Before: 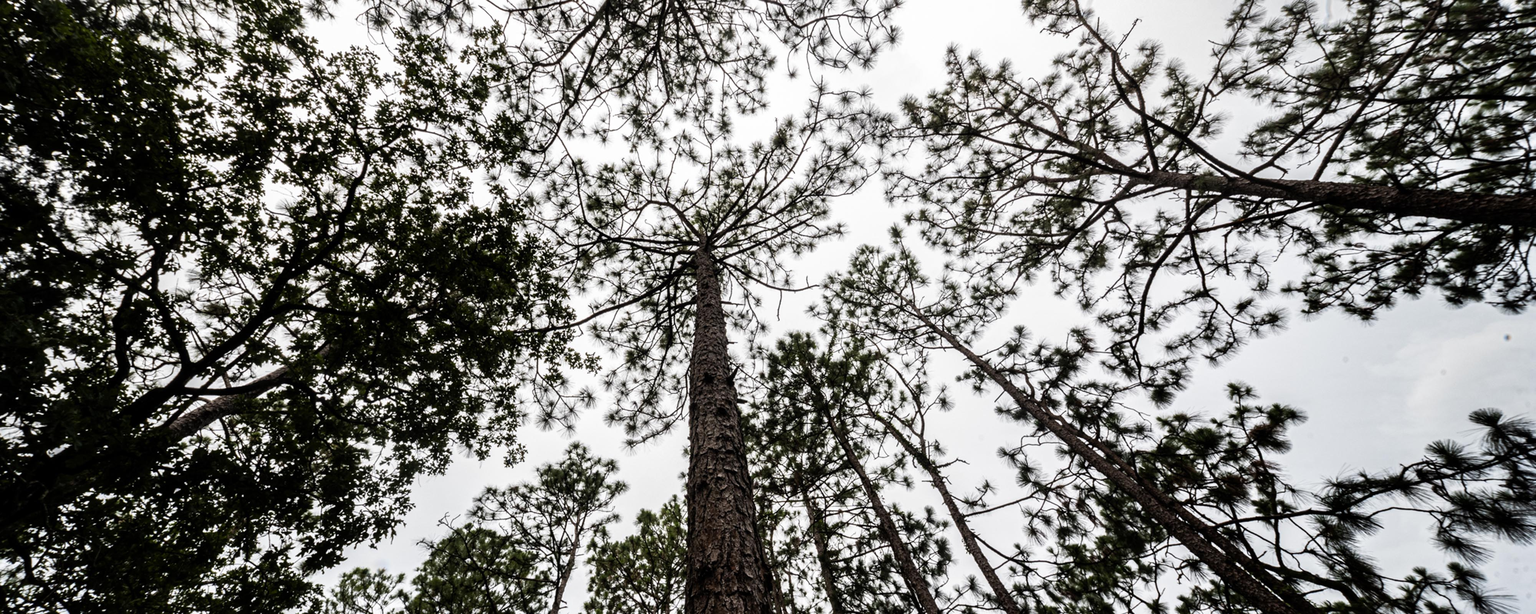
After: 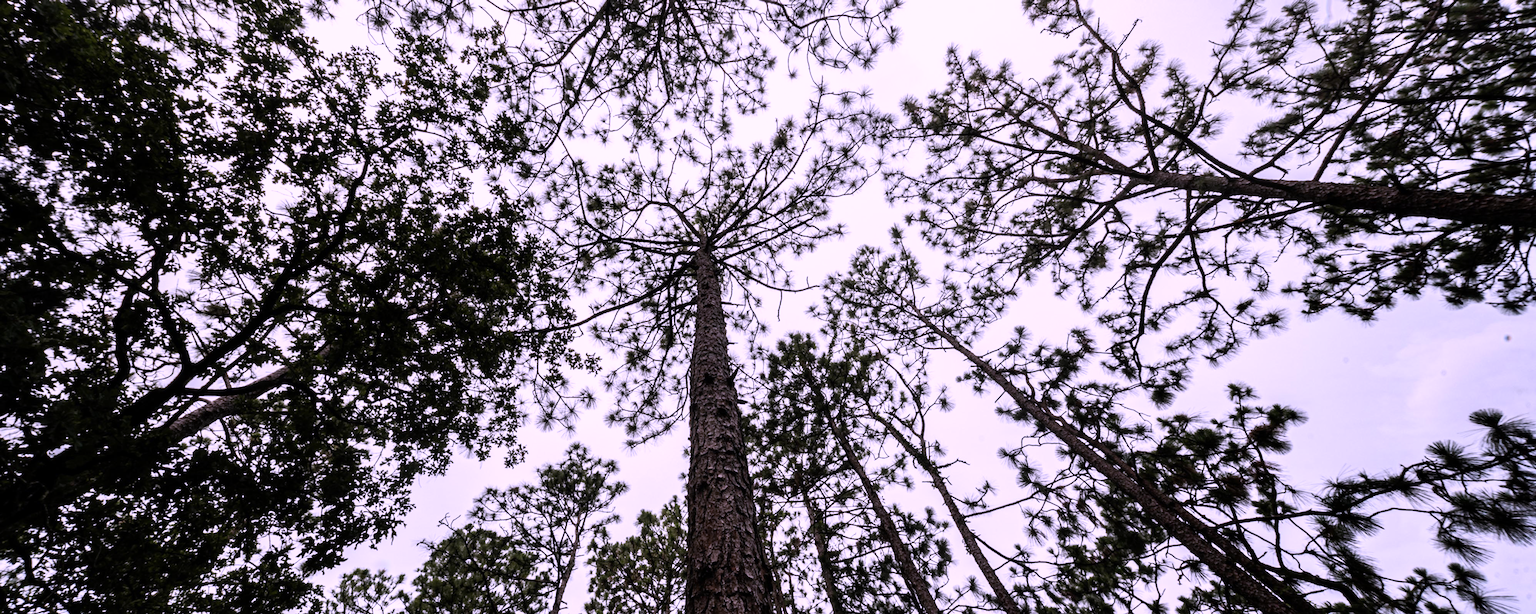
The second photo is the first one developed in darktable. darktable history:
contrast brightness saturation: contrast 0.099, brightness 0.014, saturation 0.021
color correction: highlights a* 15.24, highlights b* -25.19
